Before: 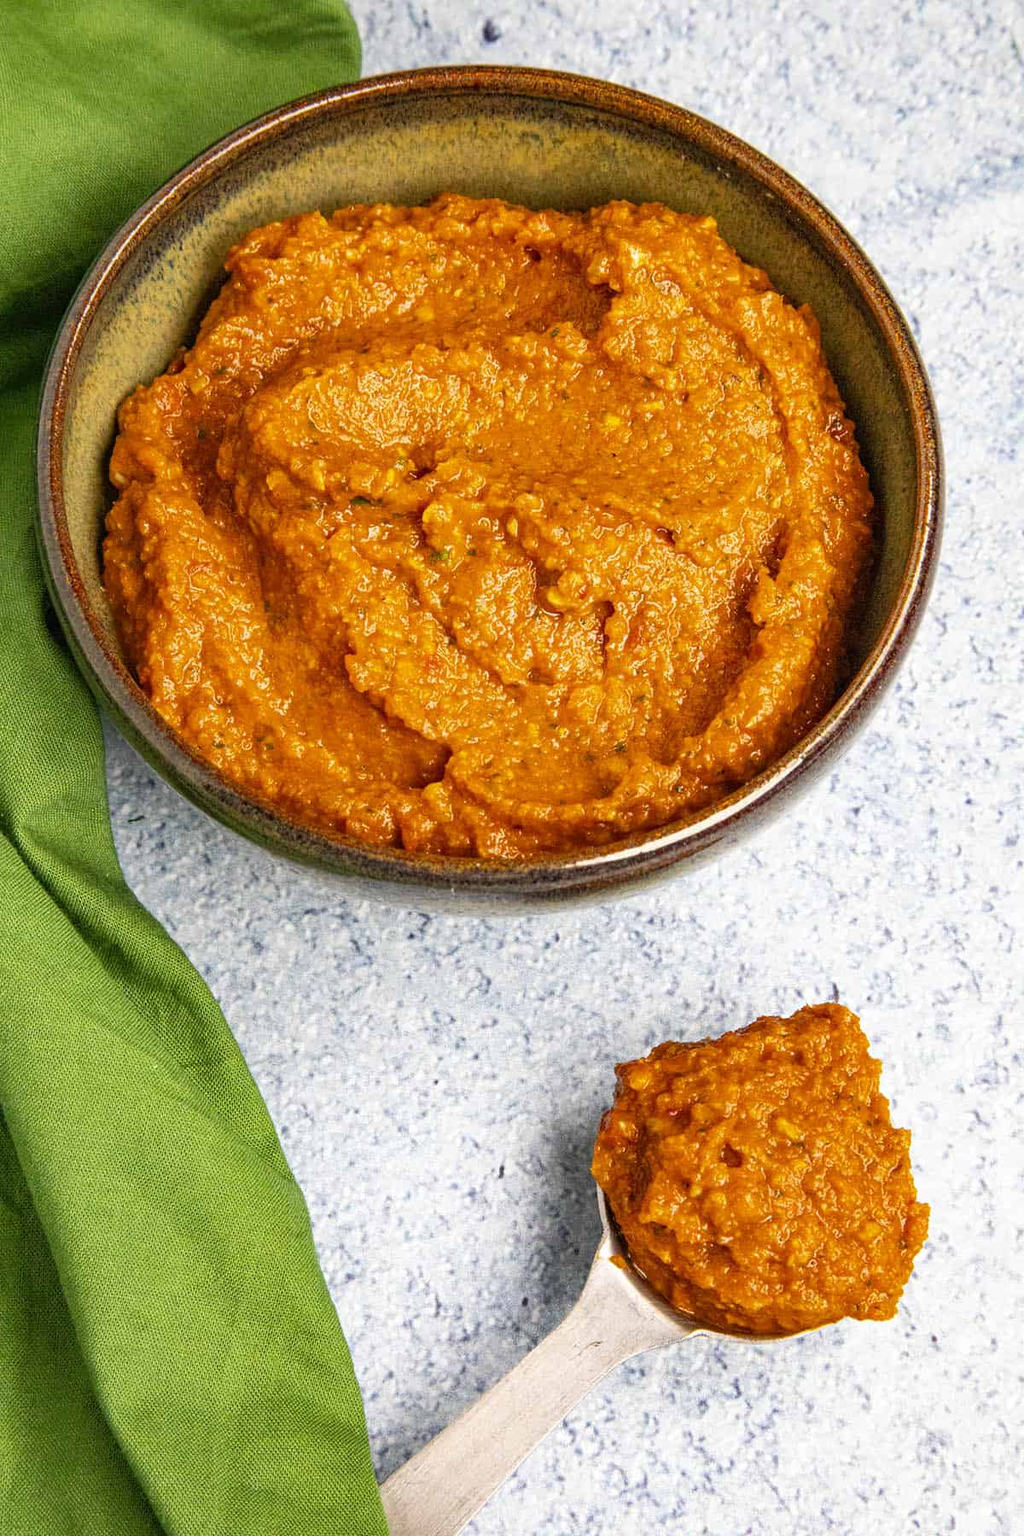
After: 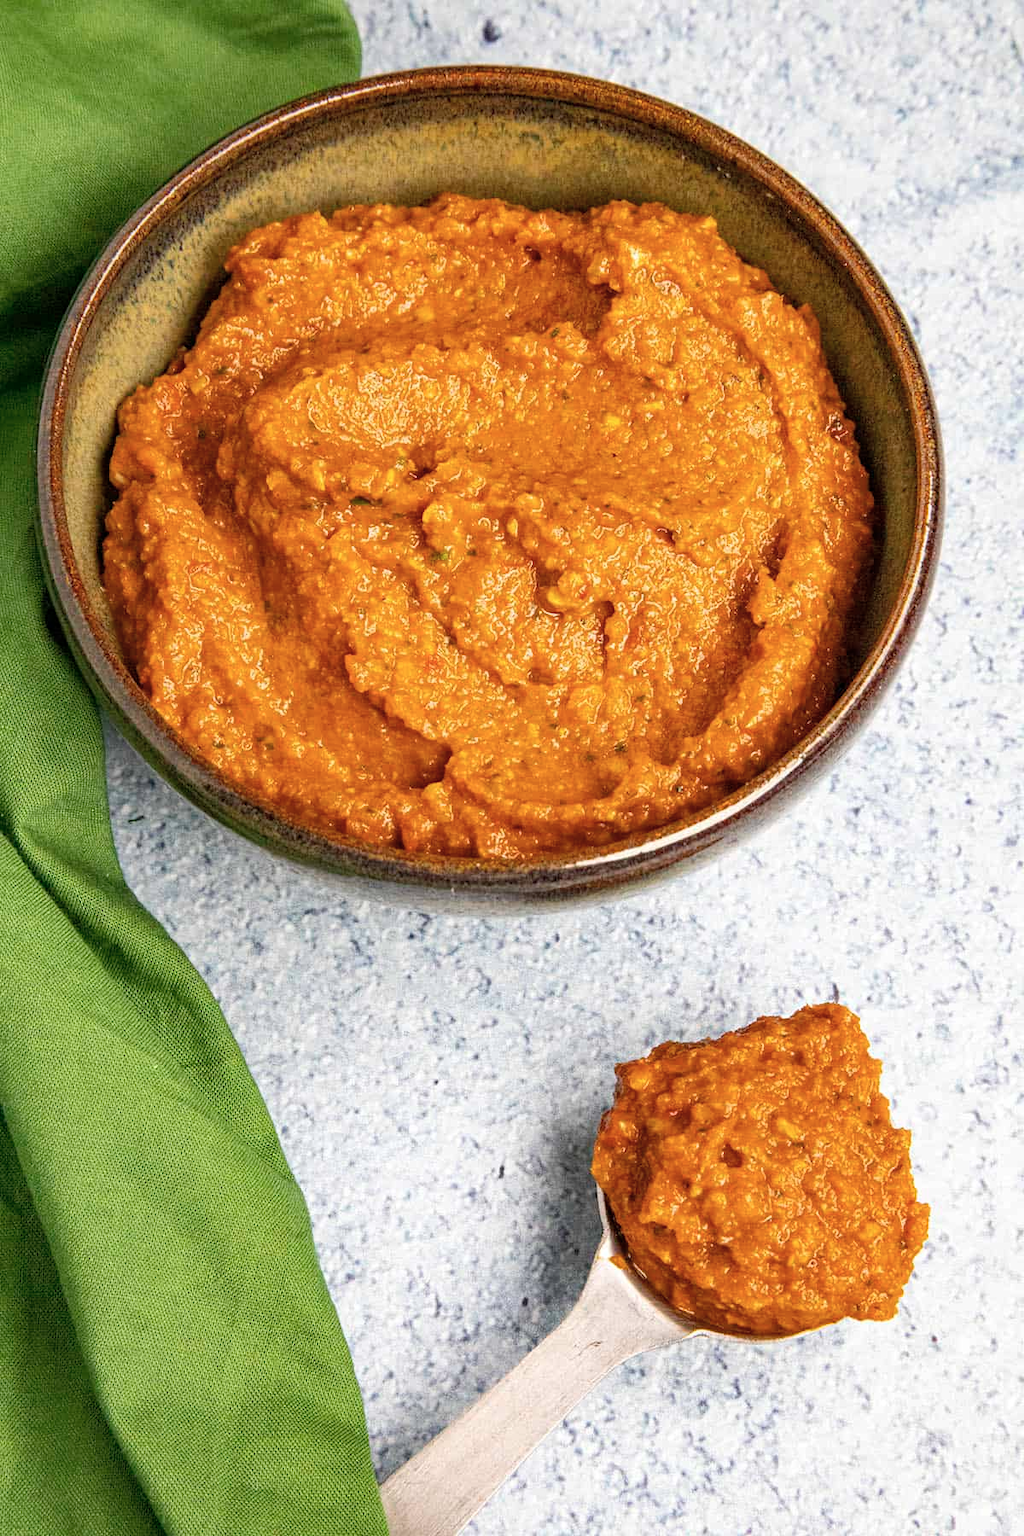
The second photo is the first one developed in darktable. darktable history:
contrast brightness saturation: saturation -0.179
